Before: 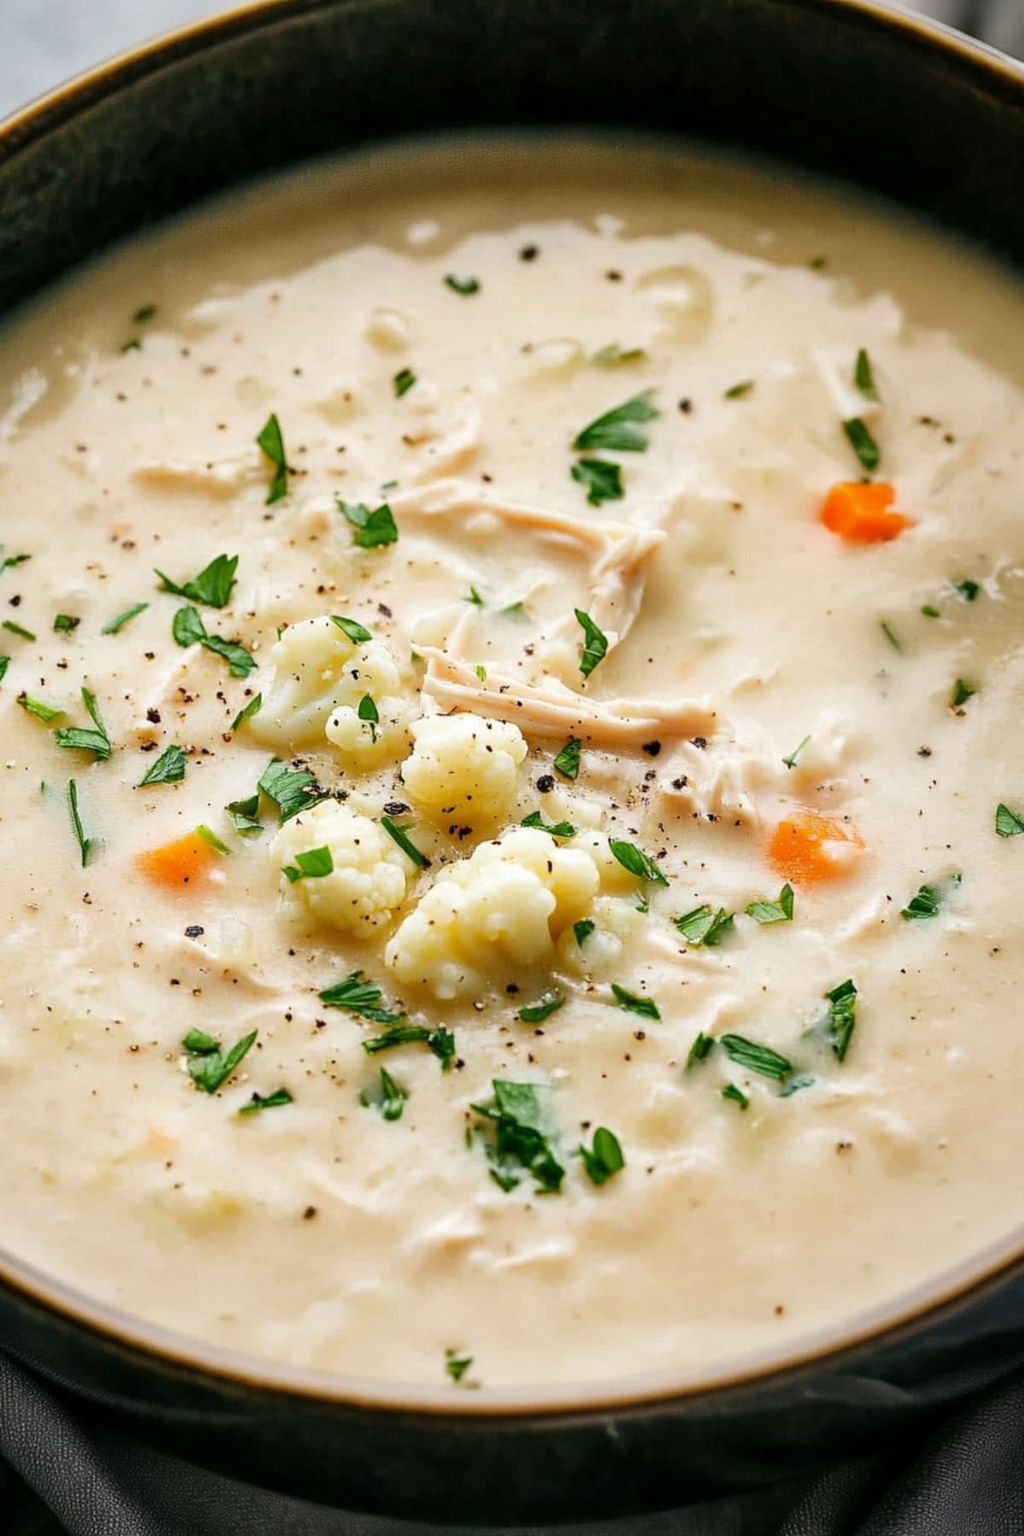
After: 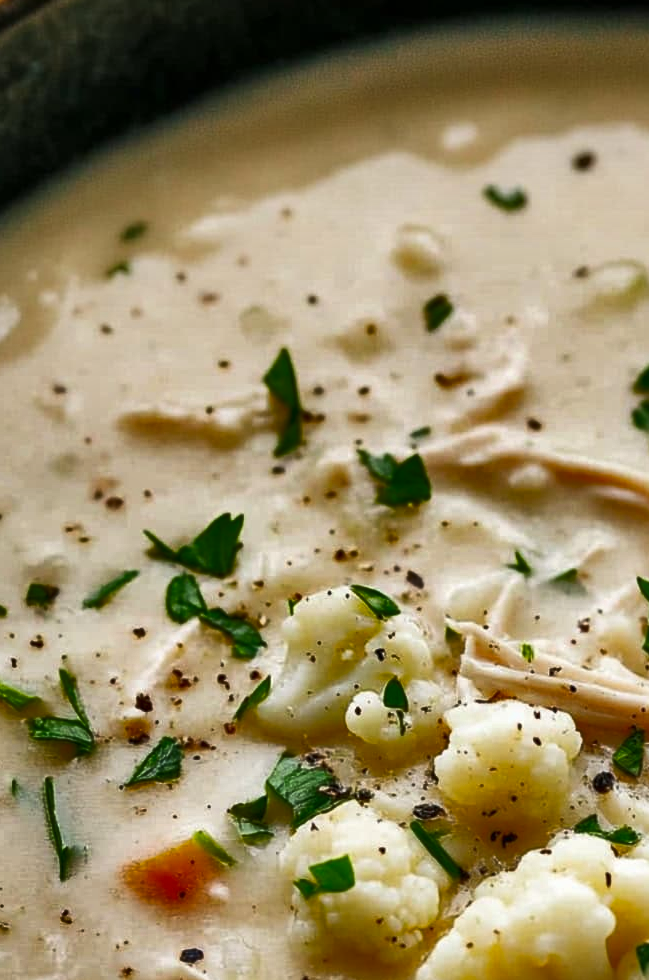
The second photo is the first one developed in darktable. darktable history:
crop and rotate: left 3.029%, top 7.571%, right 42.842%, bottom 37.972%
shadows and highlights: shadows 24.57, highlights -77.01, soften with gaussian
